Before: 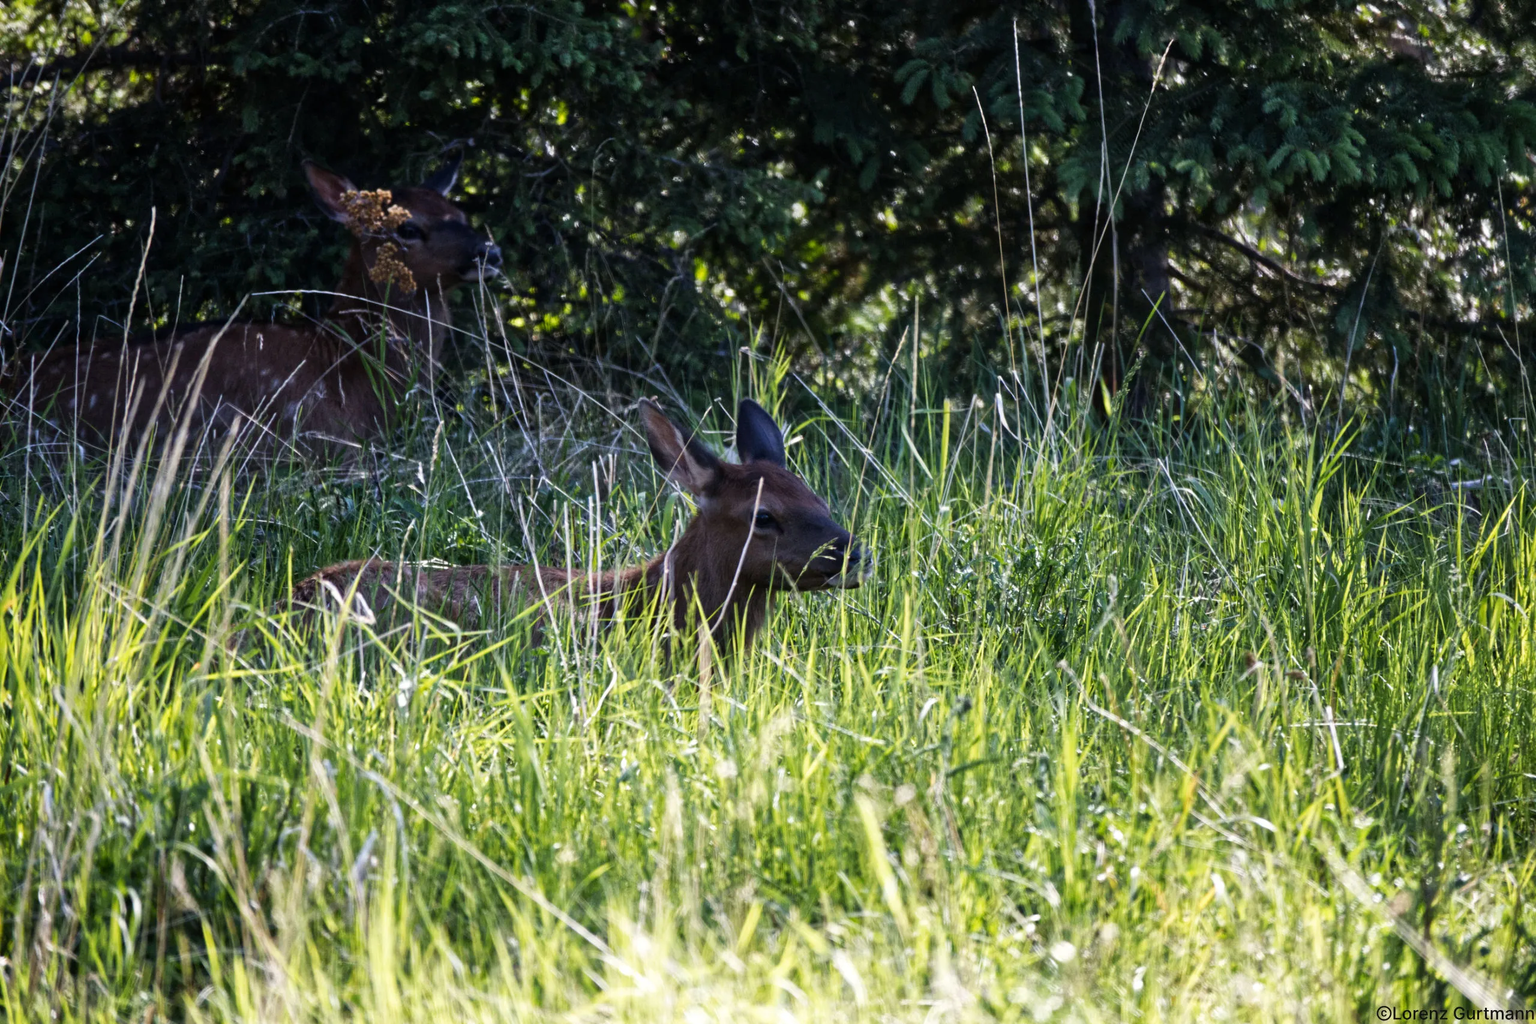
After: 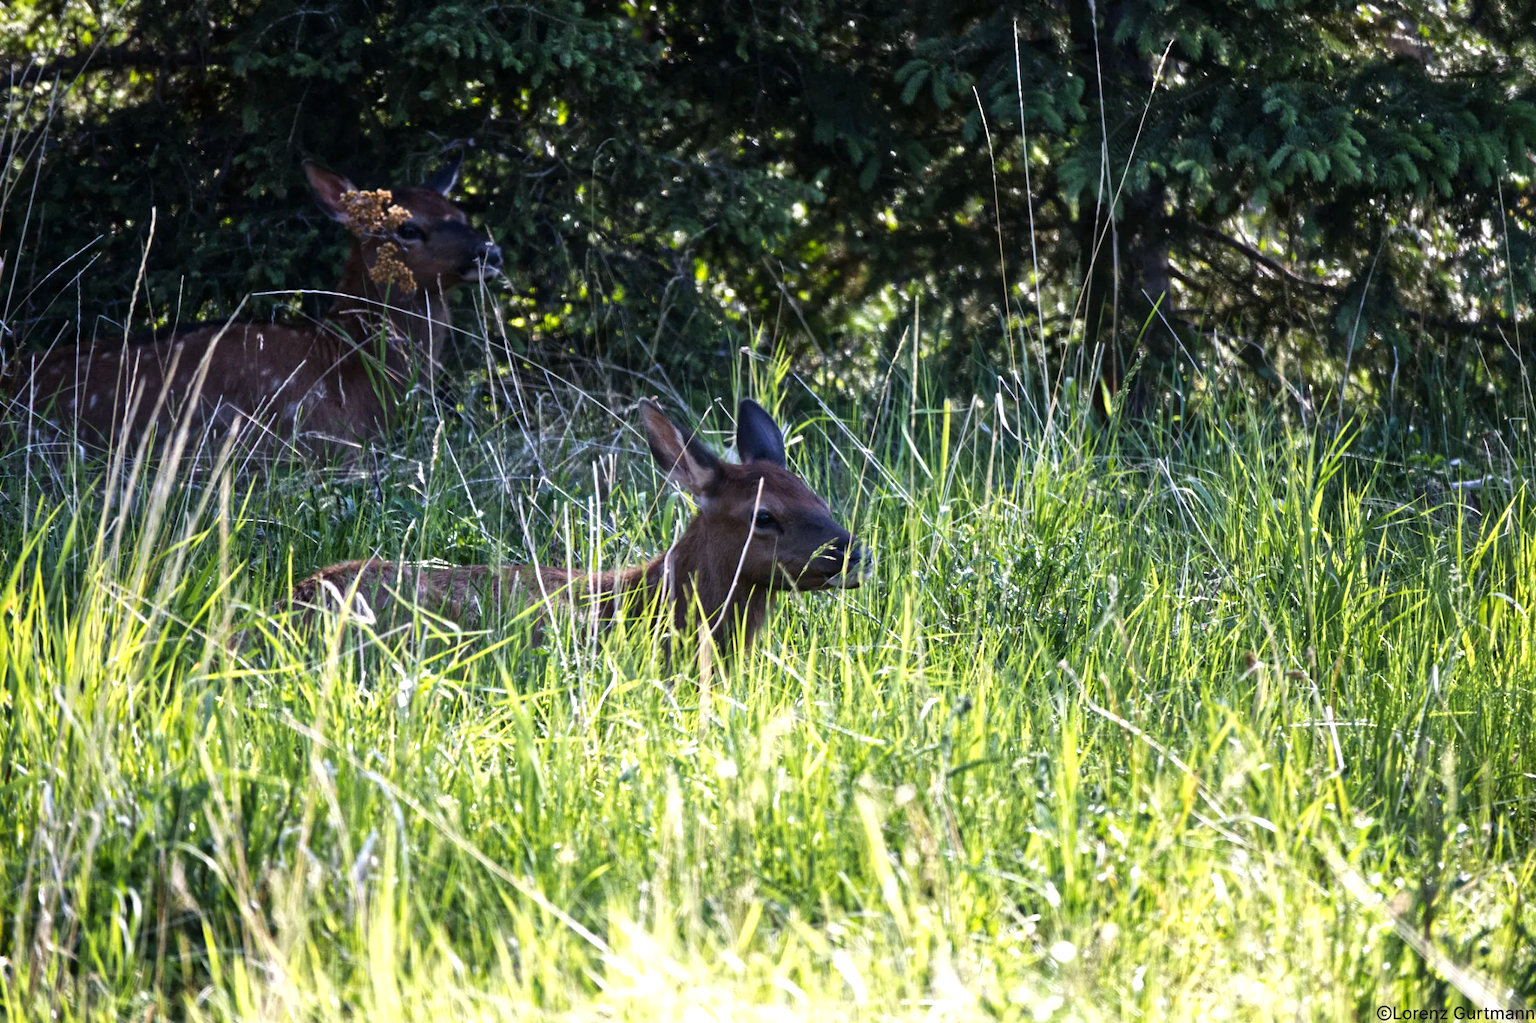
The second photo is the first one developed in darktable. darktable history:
exposure: exposure 0.49 EV, compensate highlight preservation false
